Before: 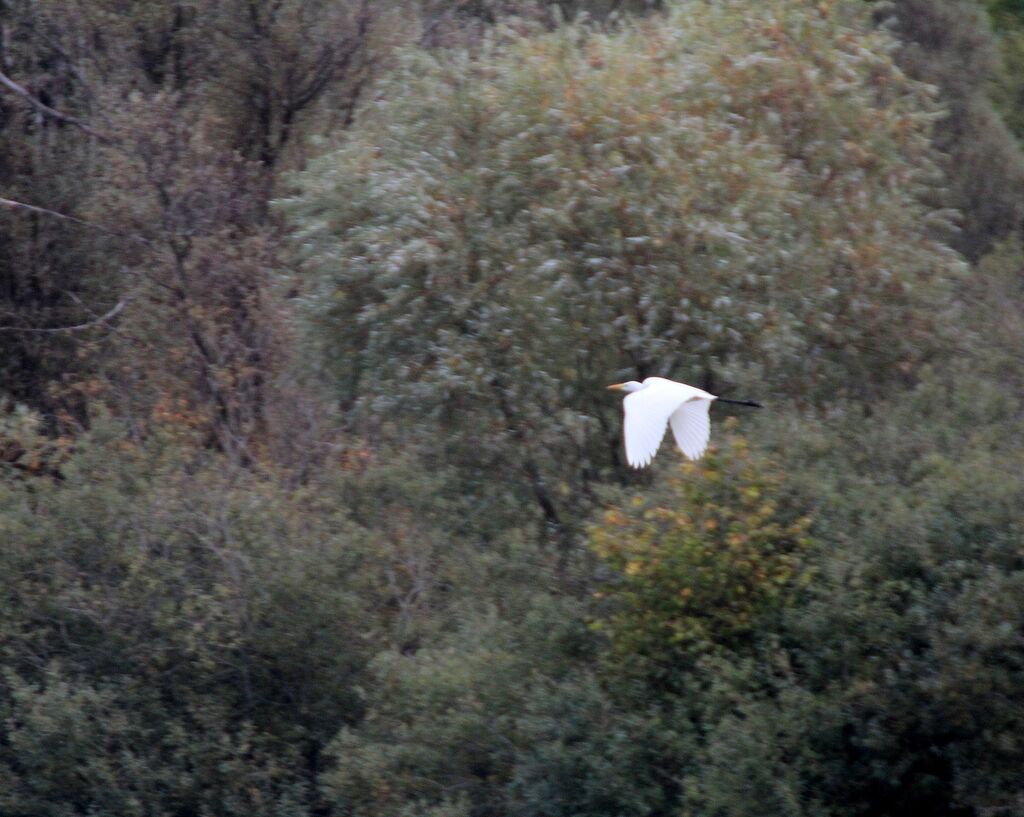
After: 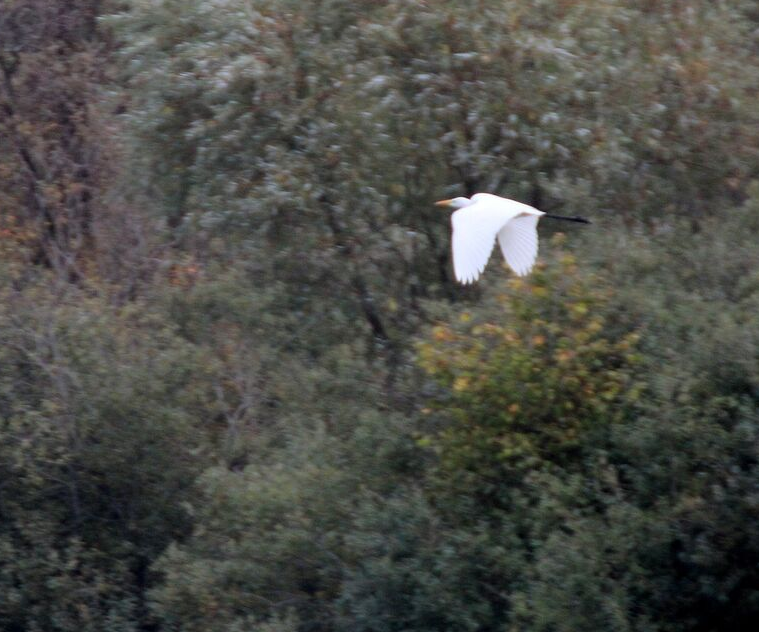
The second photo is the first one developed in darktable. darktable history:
crop: left 16.87%, top 22.625%, right 8.983%
